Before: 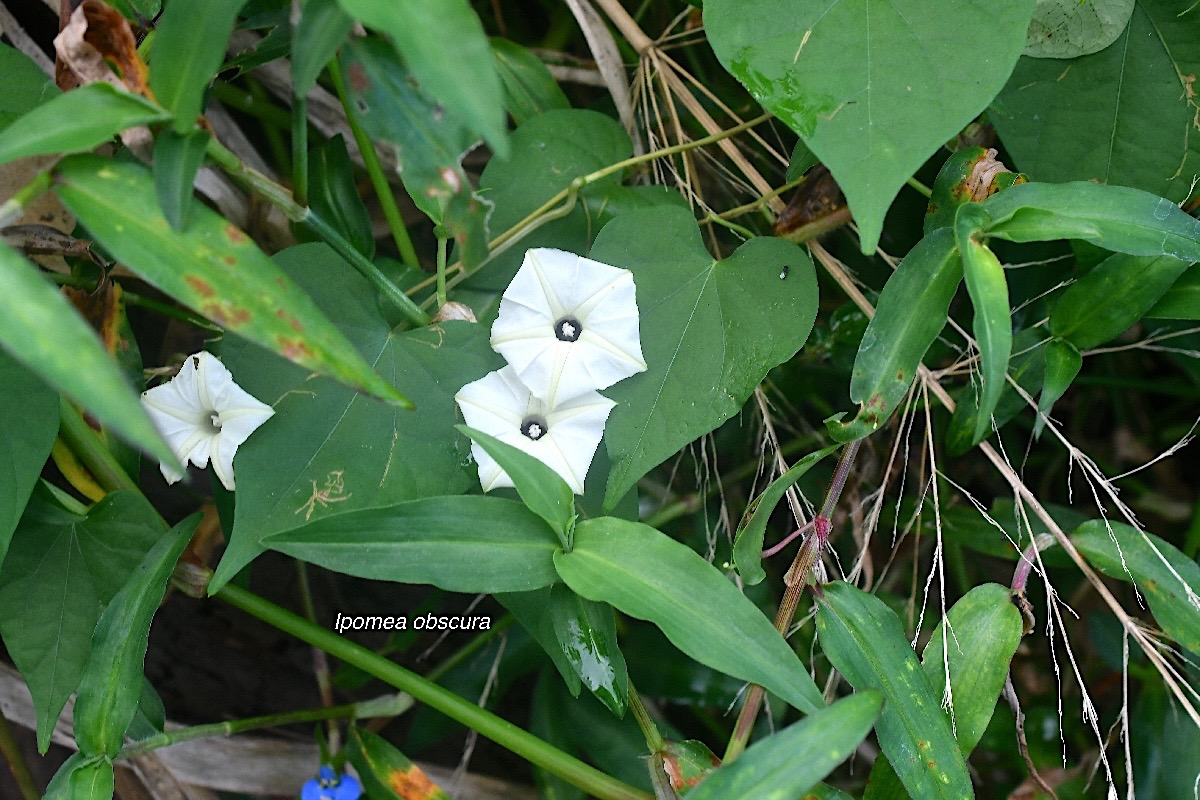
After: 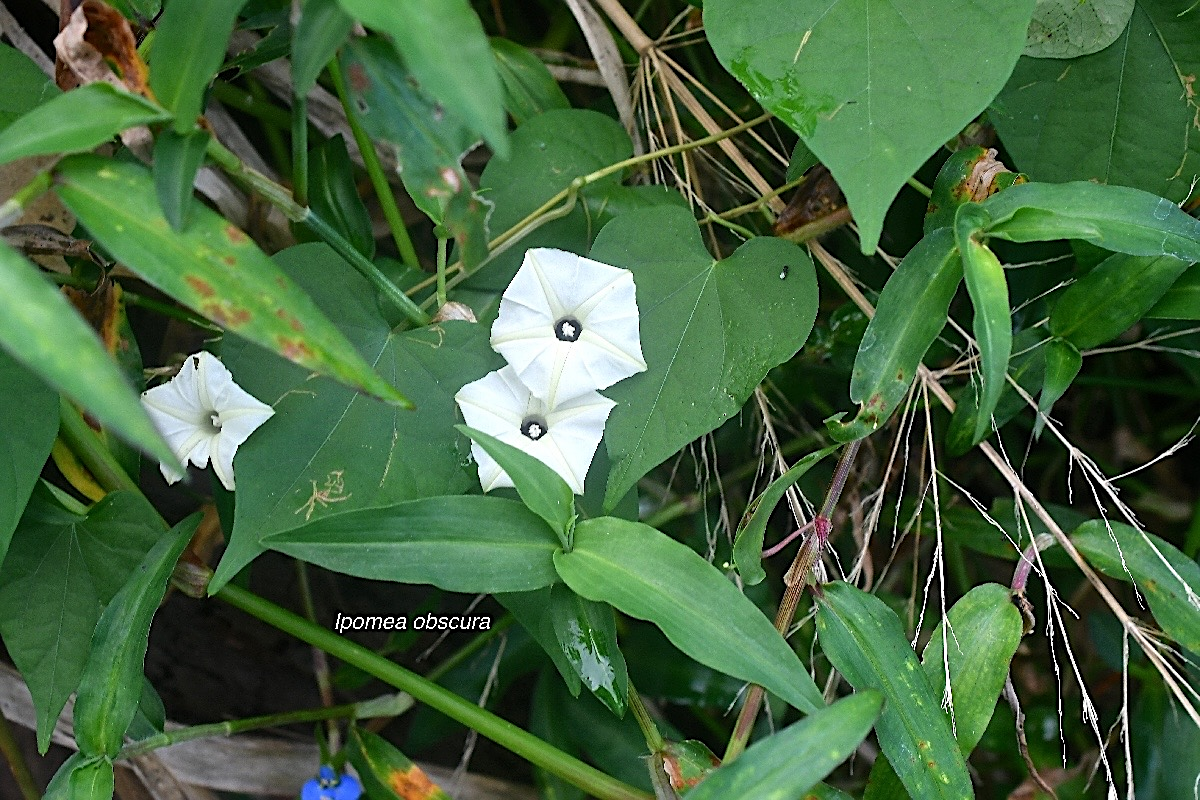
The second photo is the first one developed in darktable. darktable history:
sharpen: radius 2.479, amount 0.328
